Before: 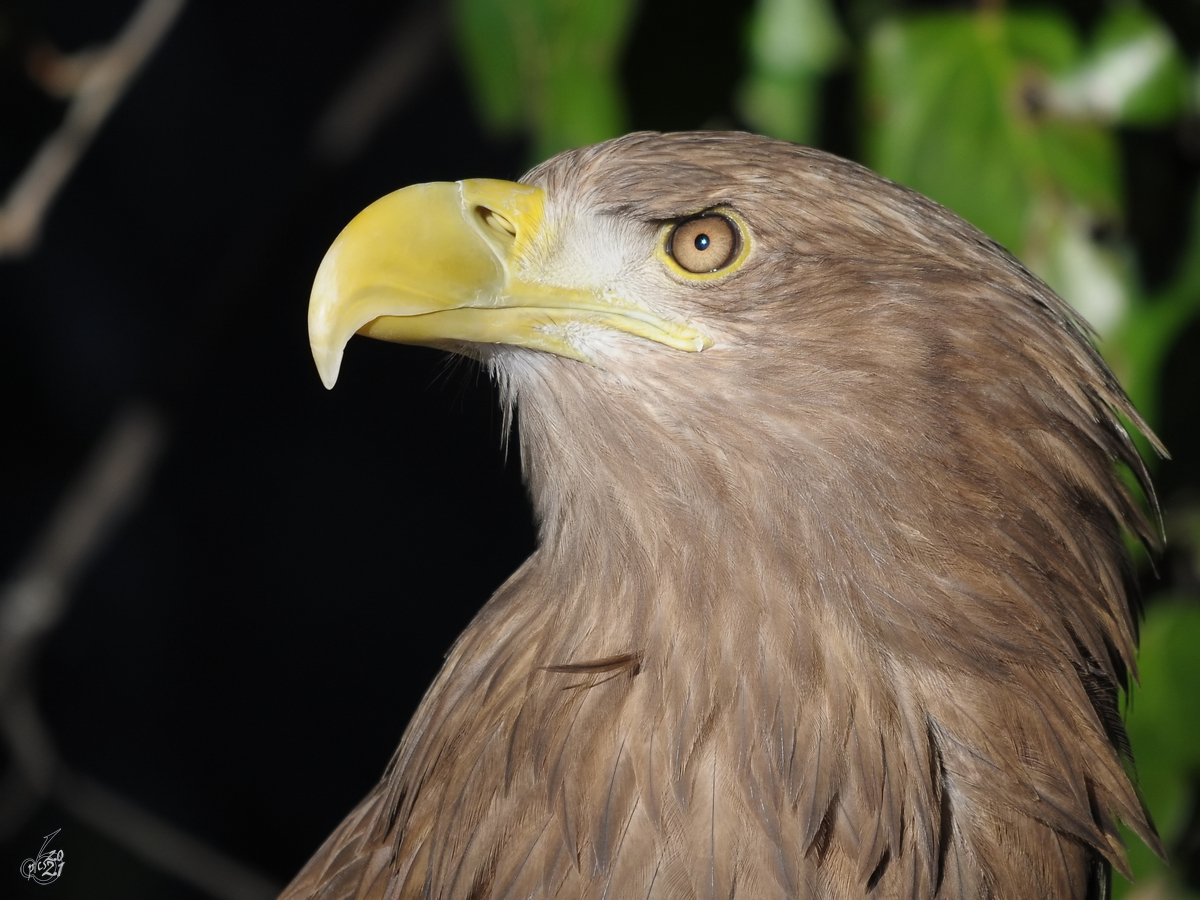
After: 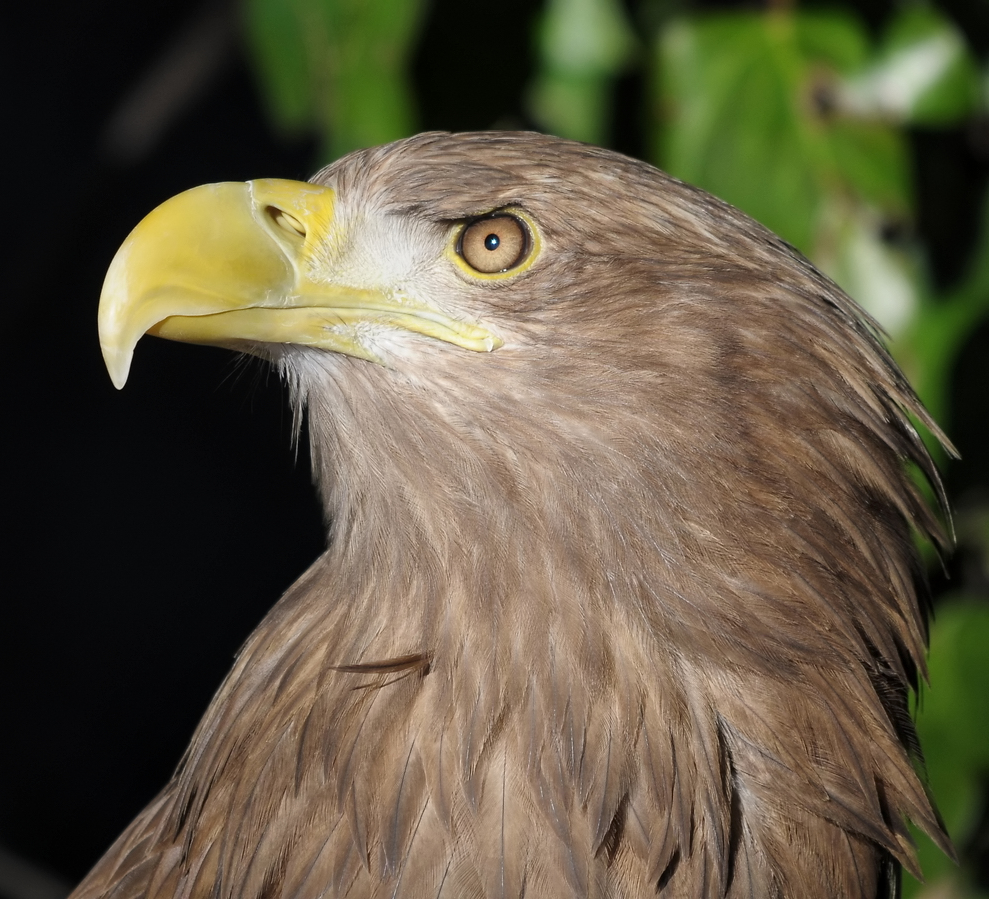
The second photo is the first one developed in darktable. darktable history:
crop: left 17.504%, bottom 0.043%
local contrast: mode bilateral grid, contrast 21, coarseness 50, detail 119%, midtone range 0.2
